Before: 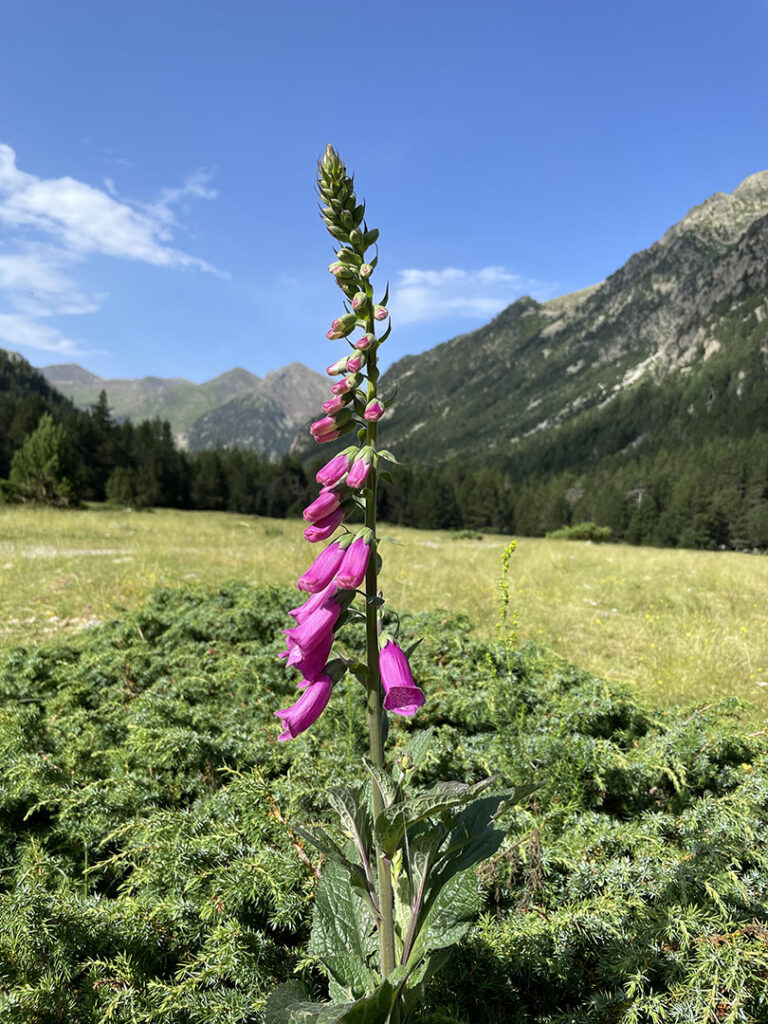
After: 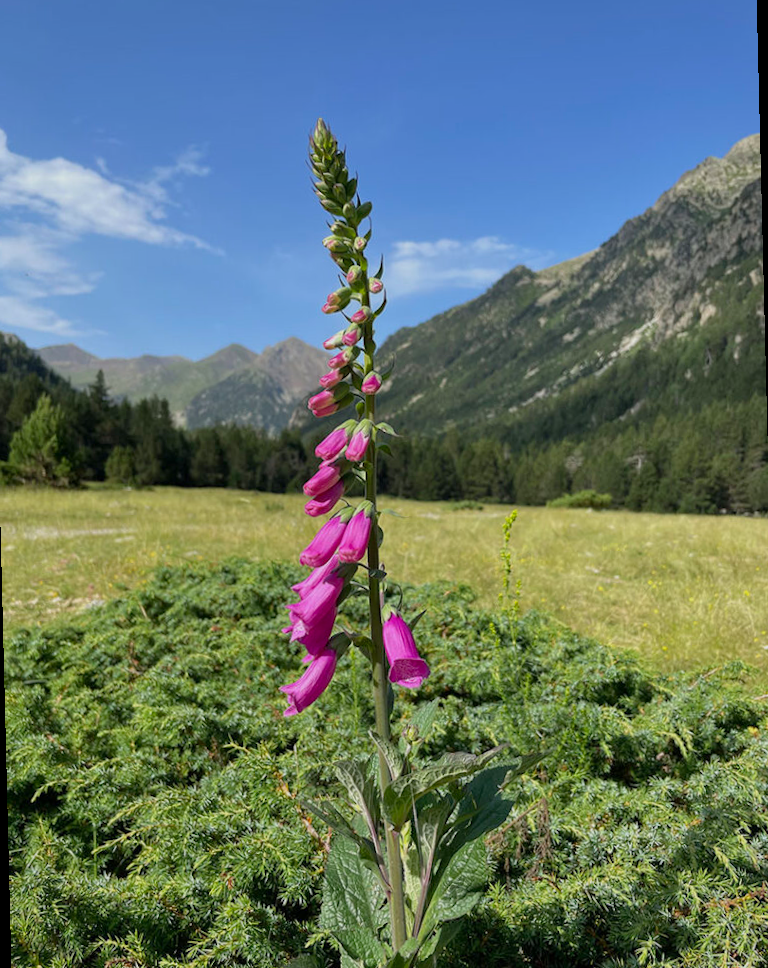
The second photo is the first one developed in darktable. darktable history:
rotate and perspective: rotation -1.42°, crop left 0.016, crop right 0.984, crop top 0.035, crop bottom 0.965
tone equalizer: -8 EV 0.25 EV, -7 EV 0.417 EV, -6 EV 0.417 EV, -5 EV 0.25 EV, -3 EV -0.25 EV, -2 EV -0.417 EV, -1 EV -0.417 EV, +0 EV -0.25 EV, edges refinement/feathering 500, mask exposure compensation -1.57 EV, preserve details guided filter
